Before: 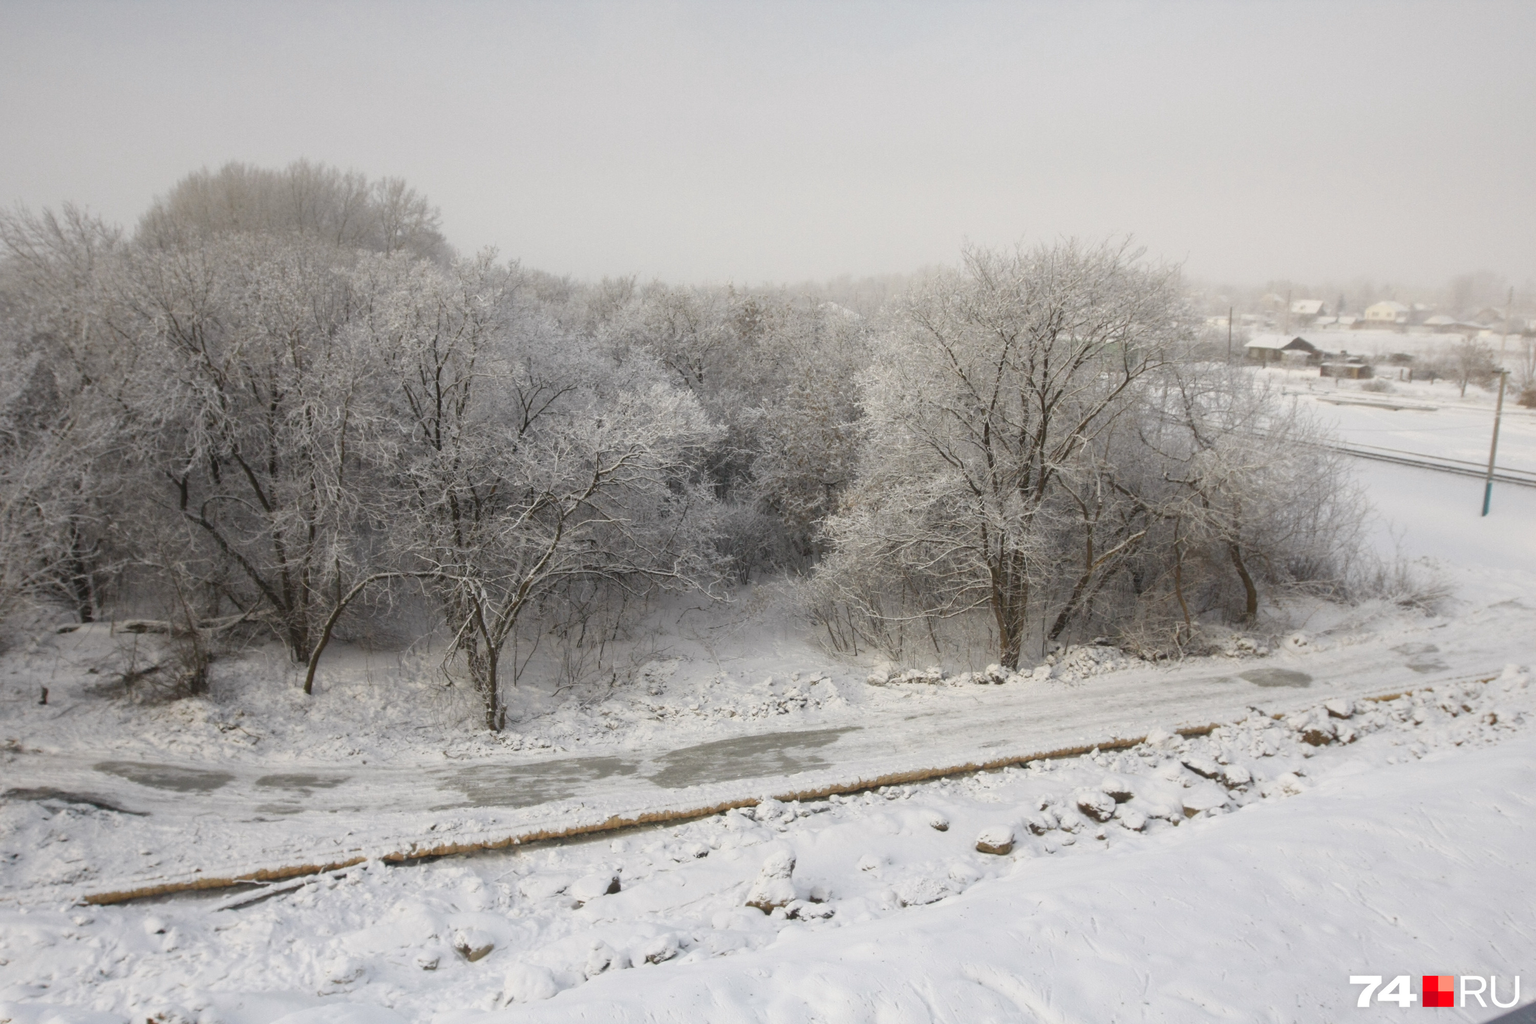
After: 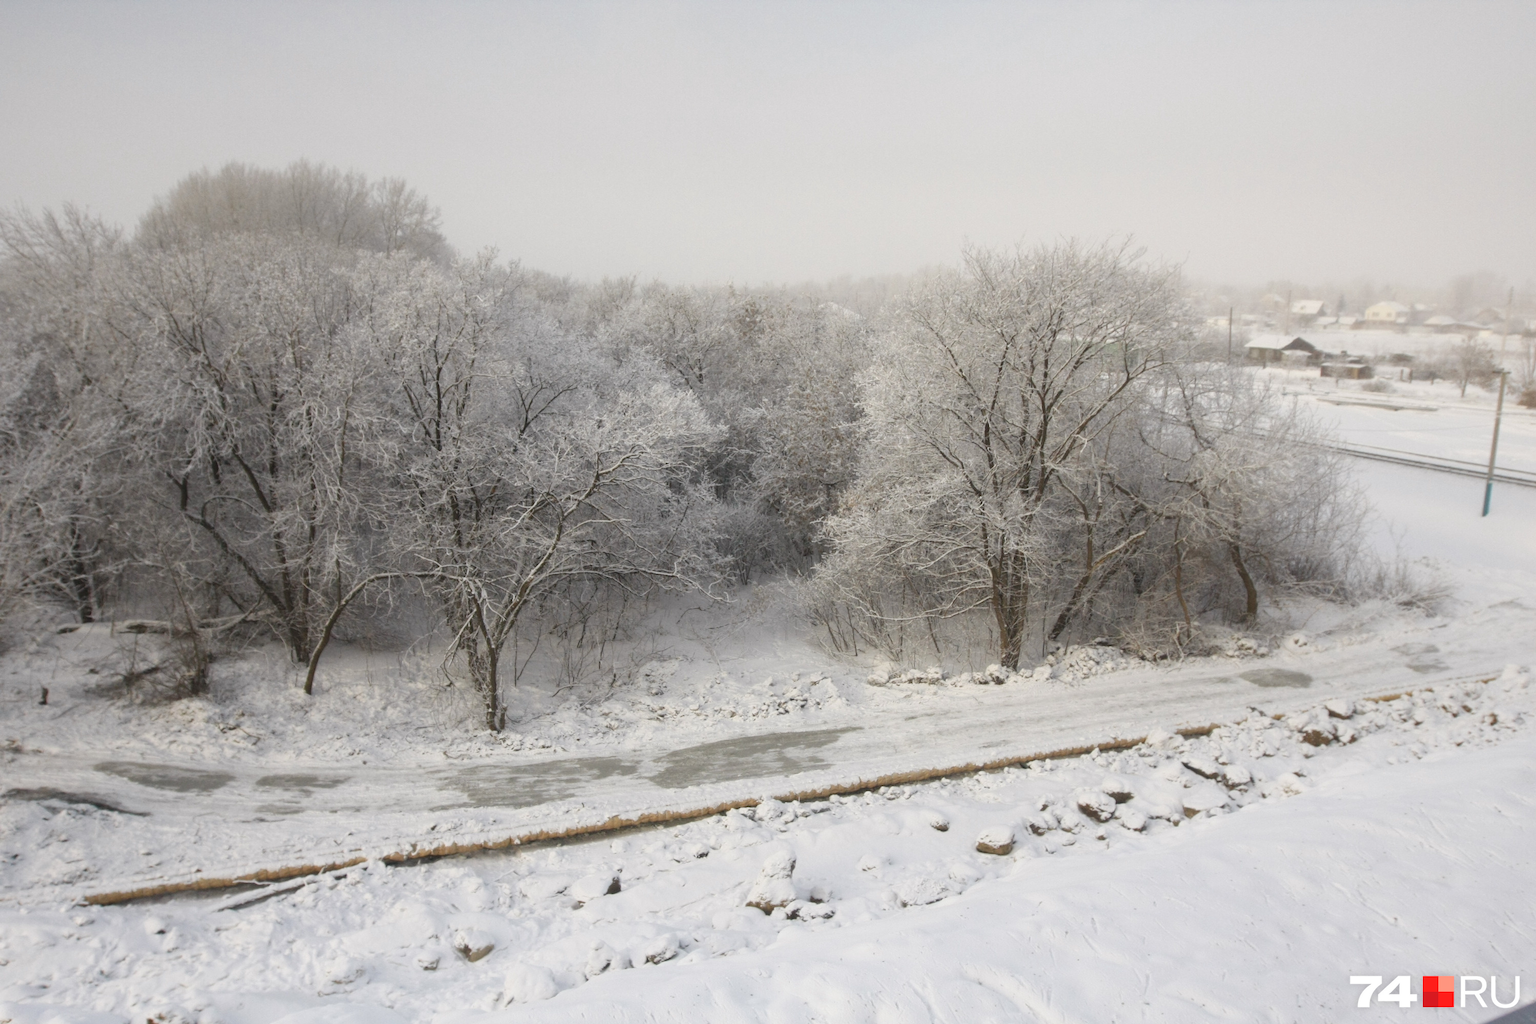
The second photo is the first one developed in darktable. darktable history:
contrast brightness saturation: contrast 0.05, brightness 0.055, saturation 0.006
